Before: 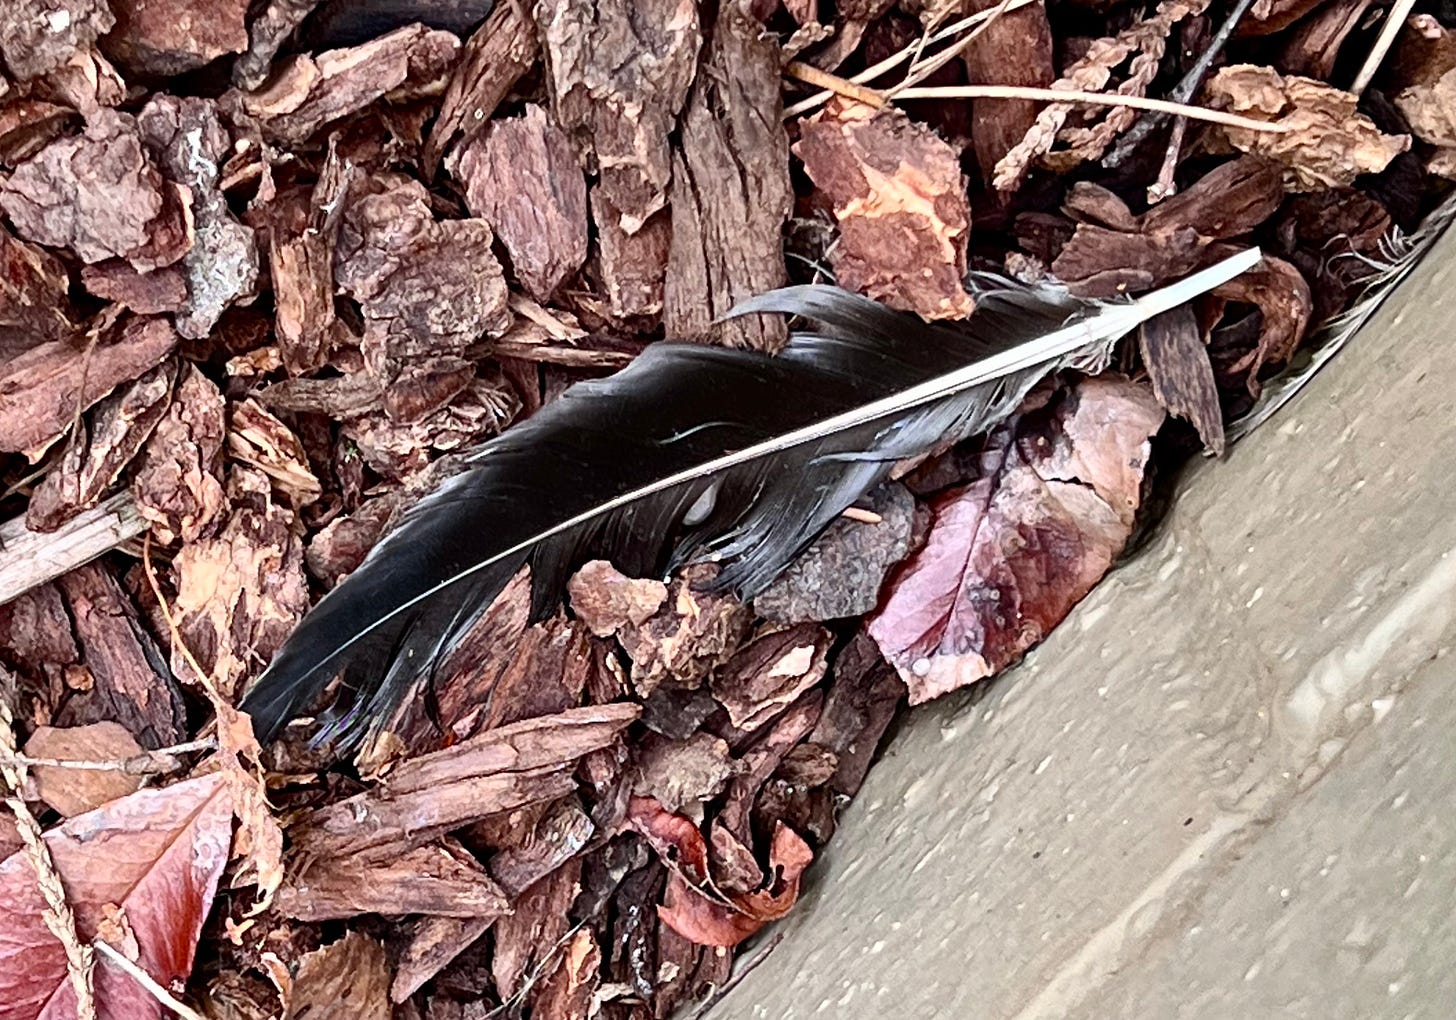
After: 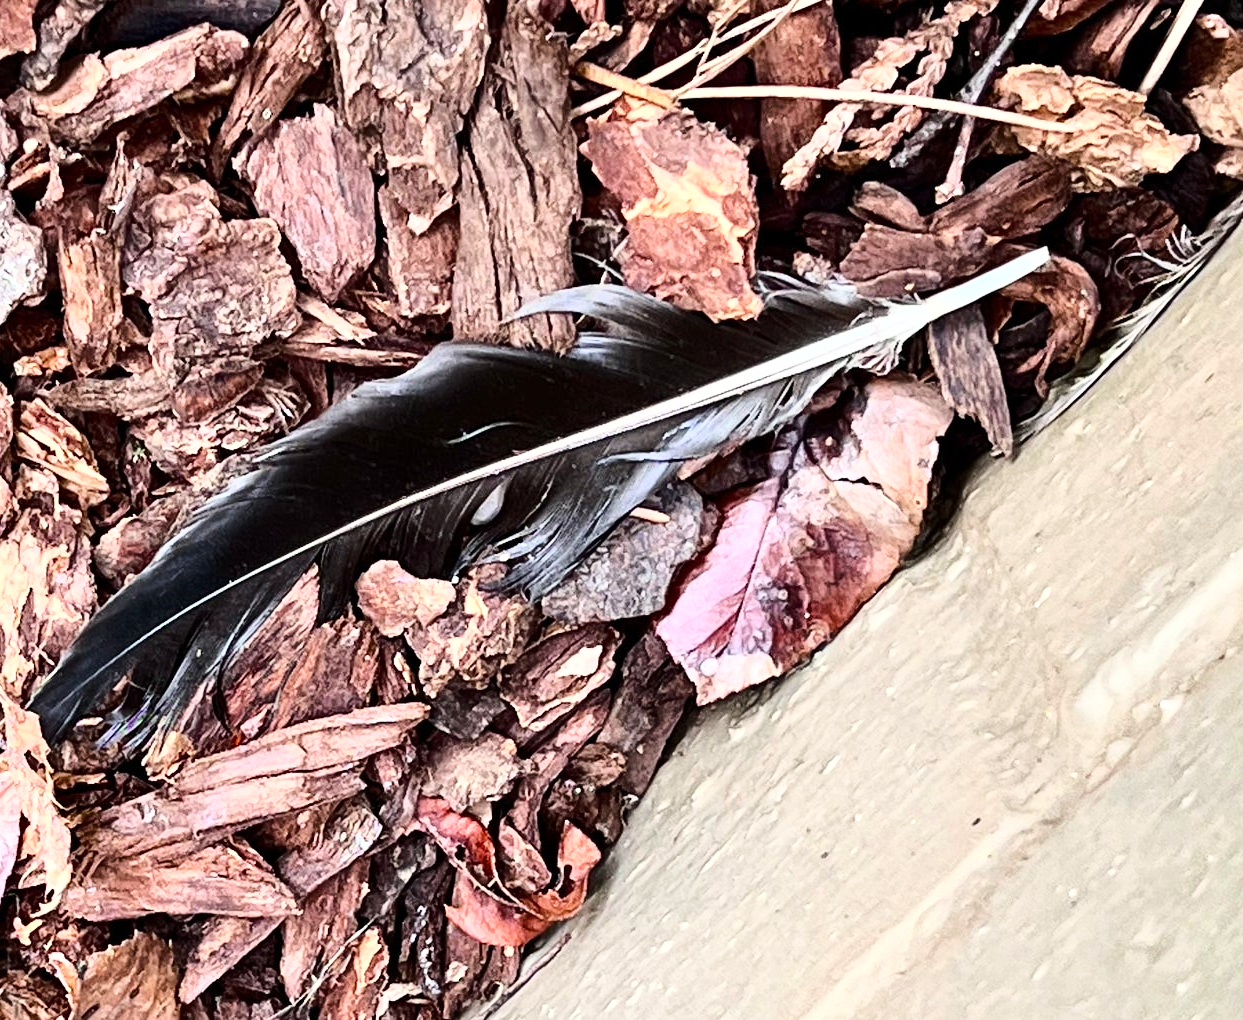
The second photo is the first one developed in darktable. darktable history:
base curve: curves: ch0 [(0, 0) (0.028, 0.03) (0.121, 0.232) (0.46, 0.748) (0.859, 0.968) (1, 1)], preserve colors average RGB
crop and rotate: left 14.609%
